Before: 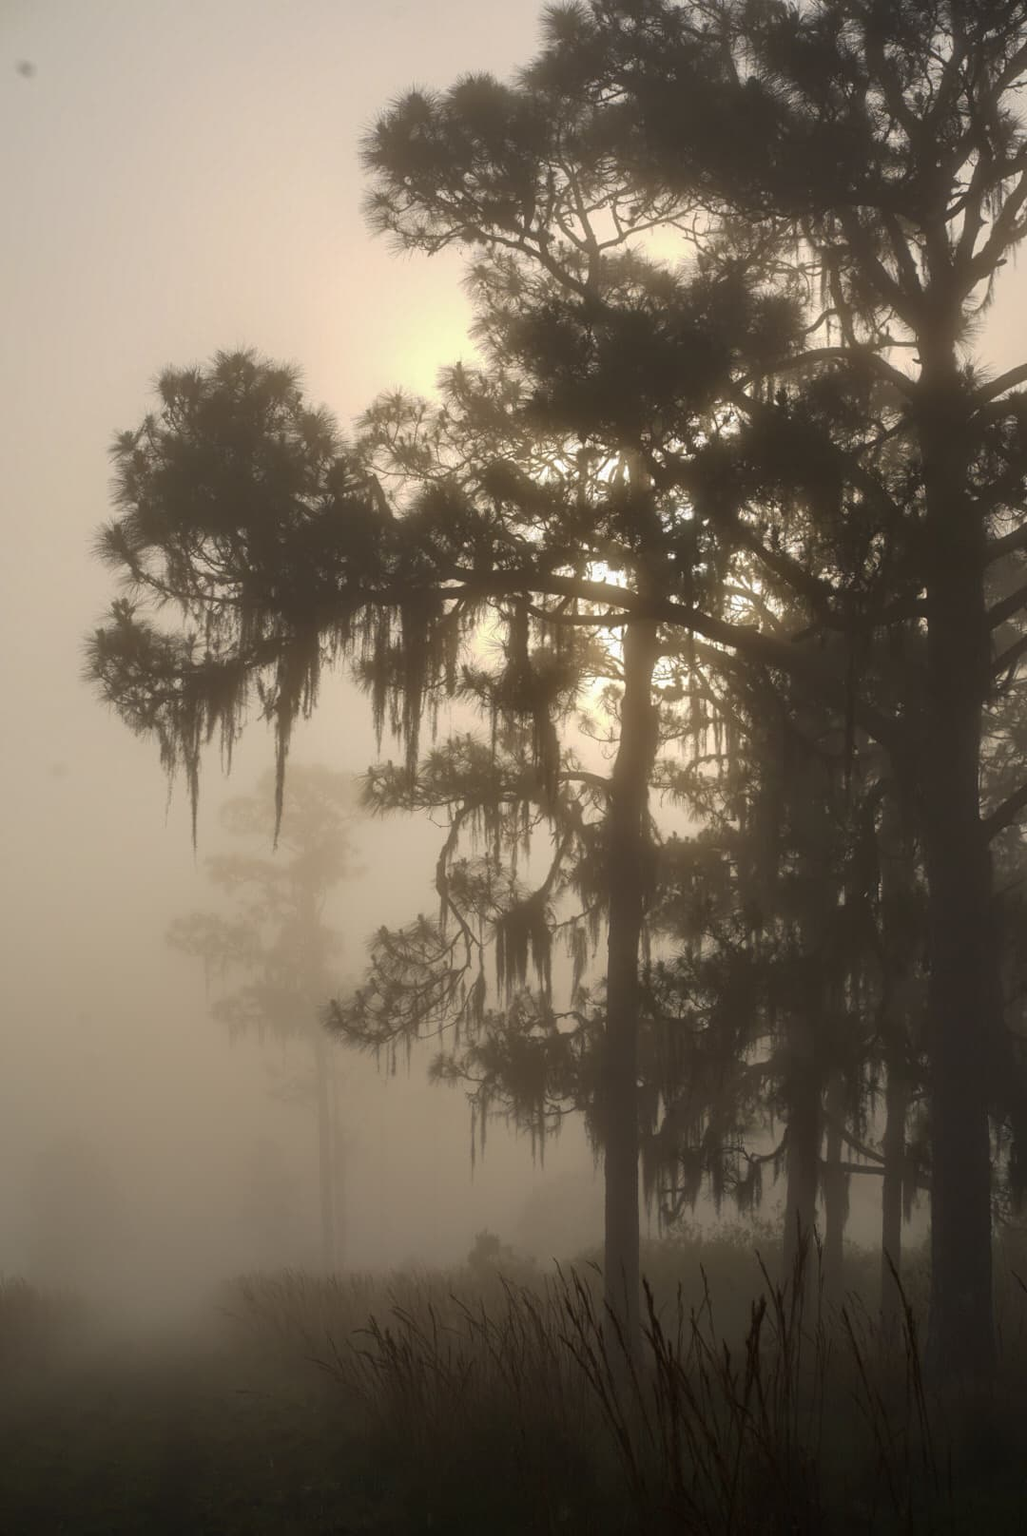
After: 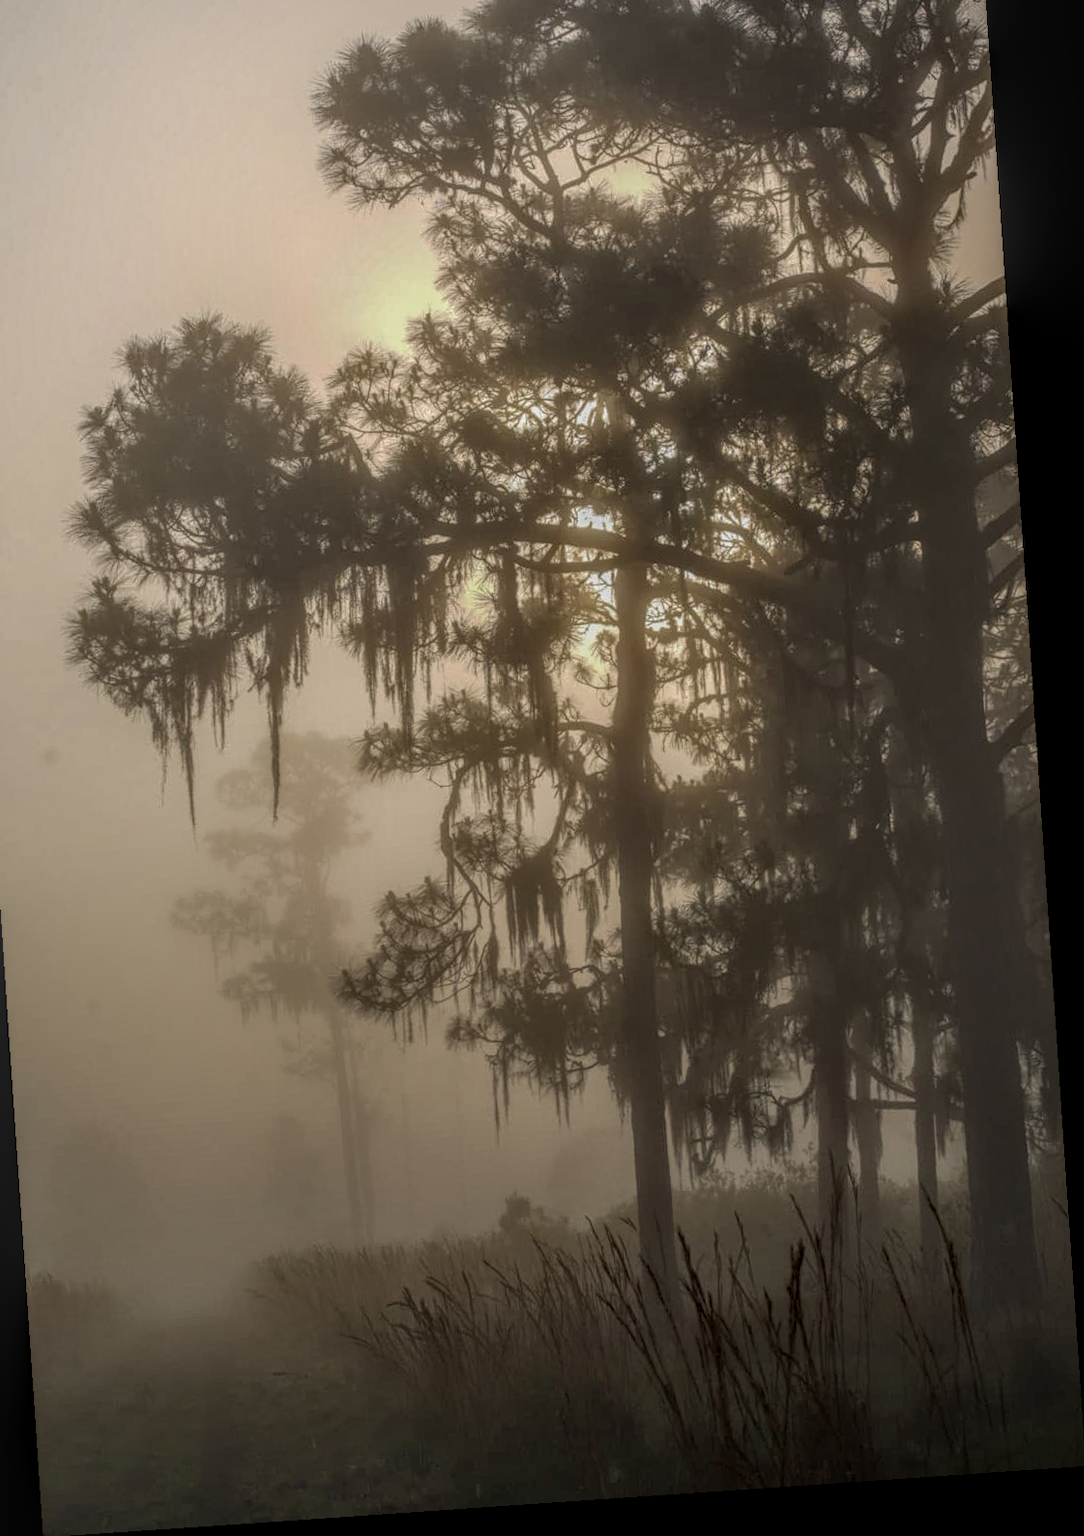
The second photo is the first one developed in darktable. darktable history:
crop and rotate: angle 3.91°, left 5.51%, top 5.697%
local contrast: highlights 20%, shadows 23%, detail 201%, midtone range 0.2
